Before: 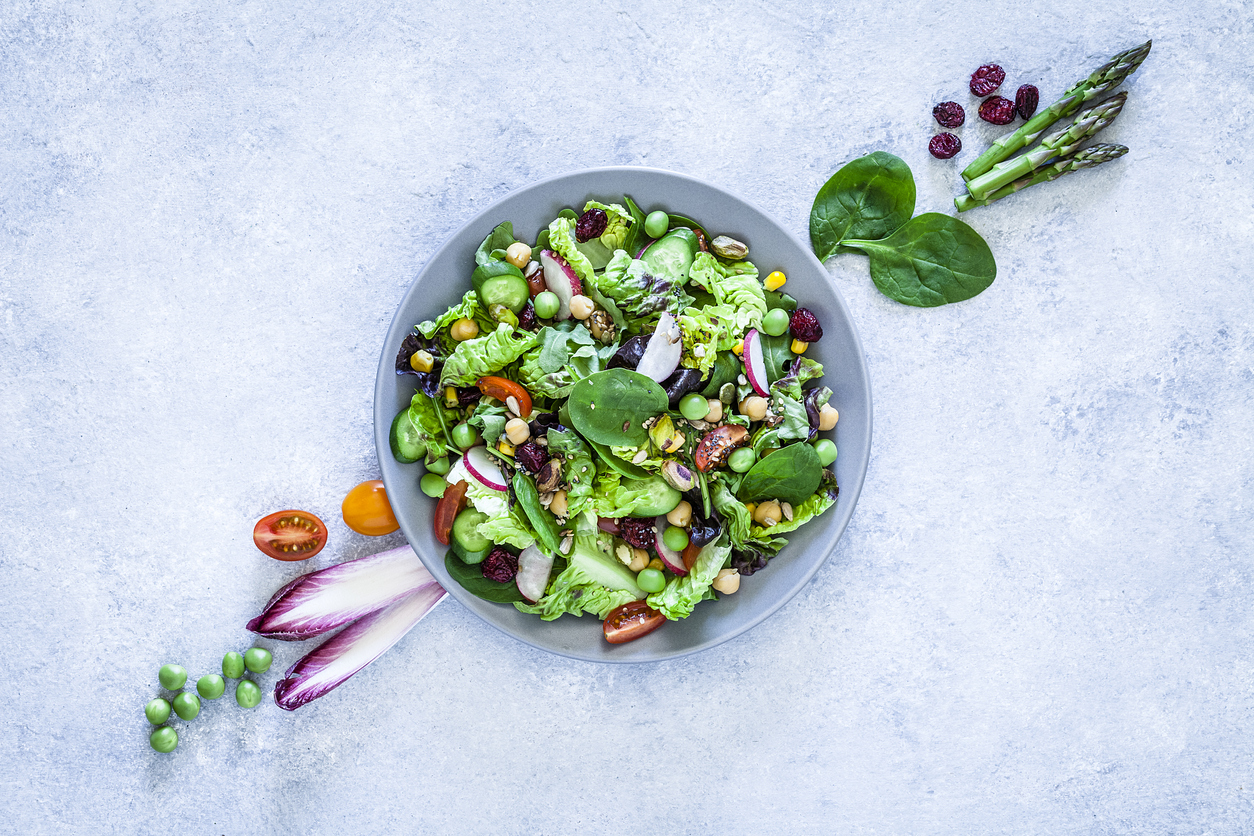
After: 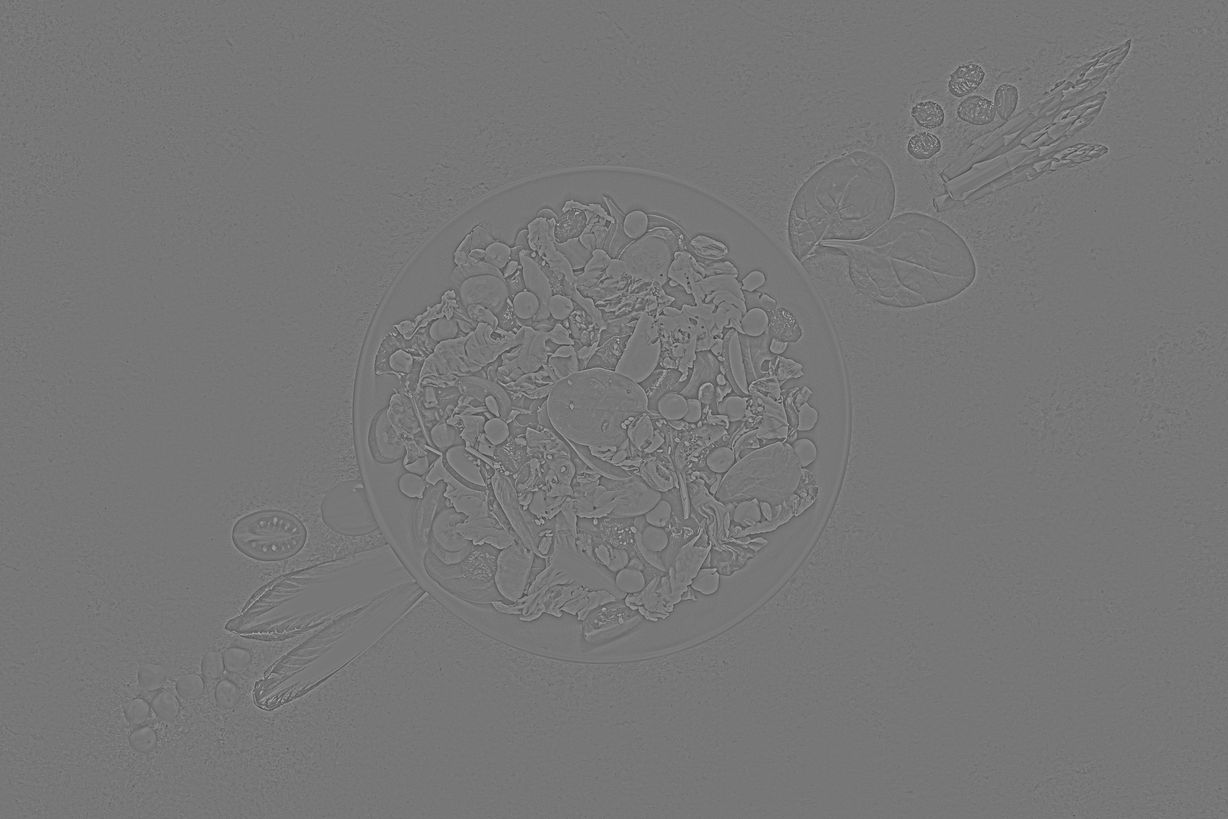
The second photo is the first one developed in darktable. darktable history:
crop: left 1.743%, right 0.268%, bottom 2.011%
local contrast: on, module defaults
highpass: sharpness 5.84%, contrast boost 8.44%
